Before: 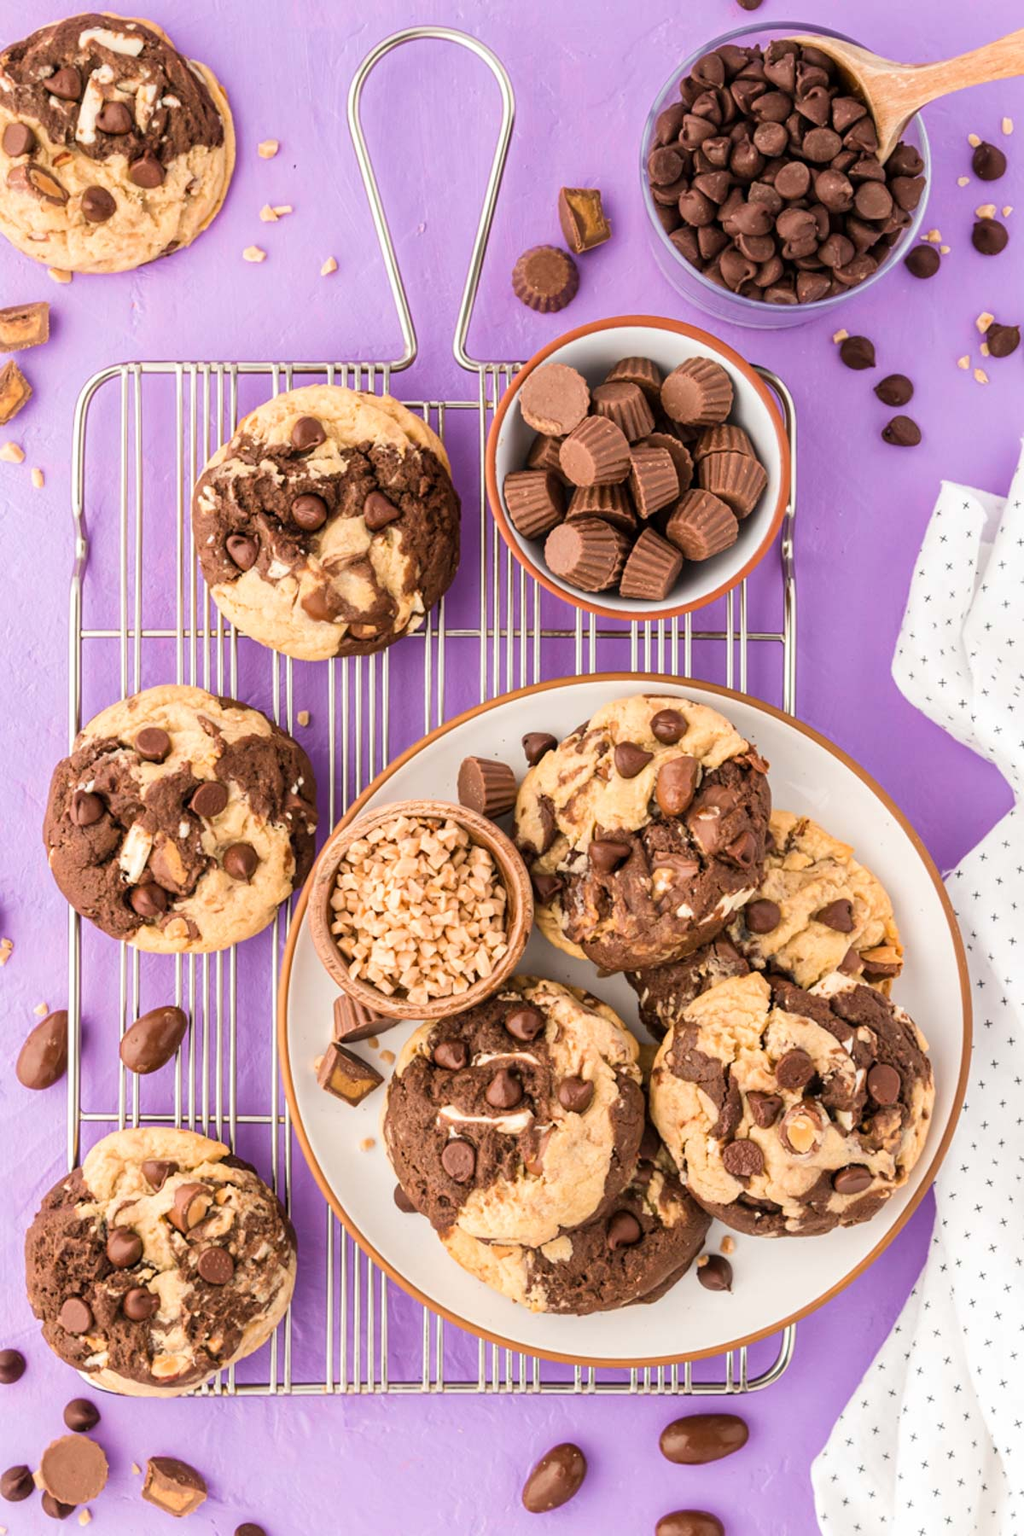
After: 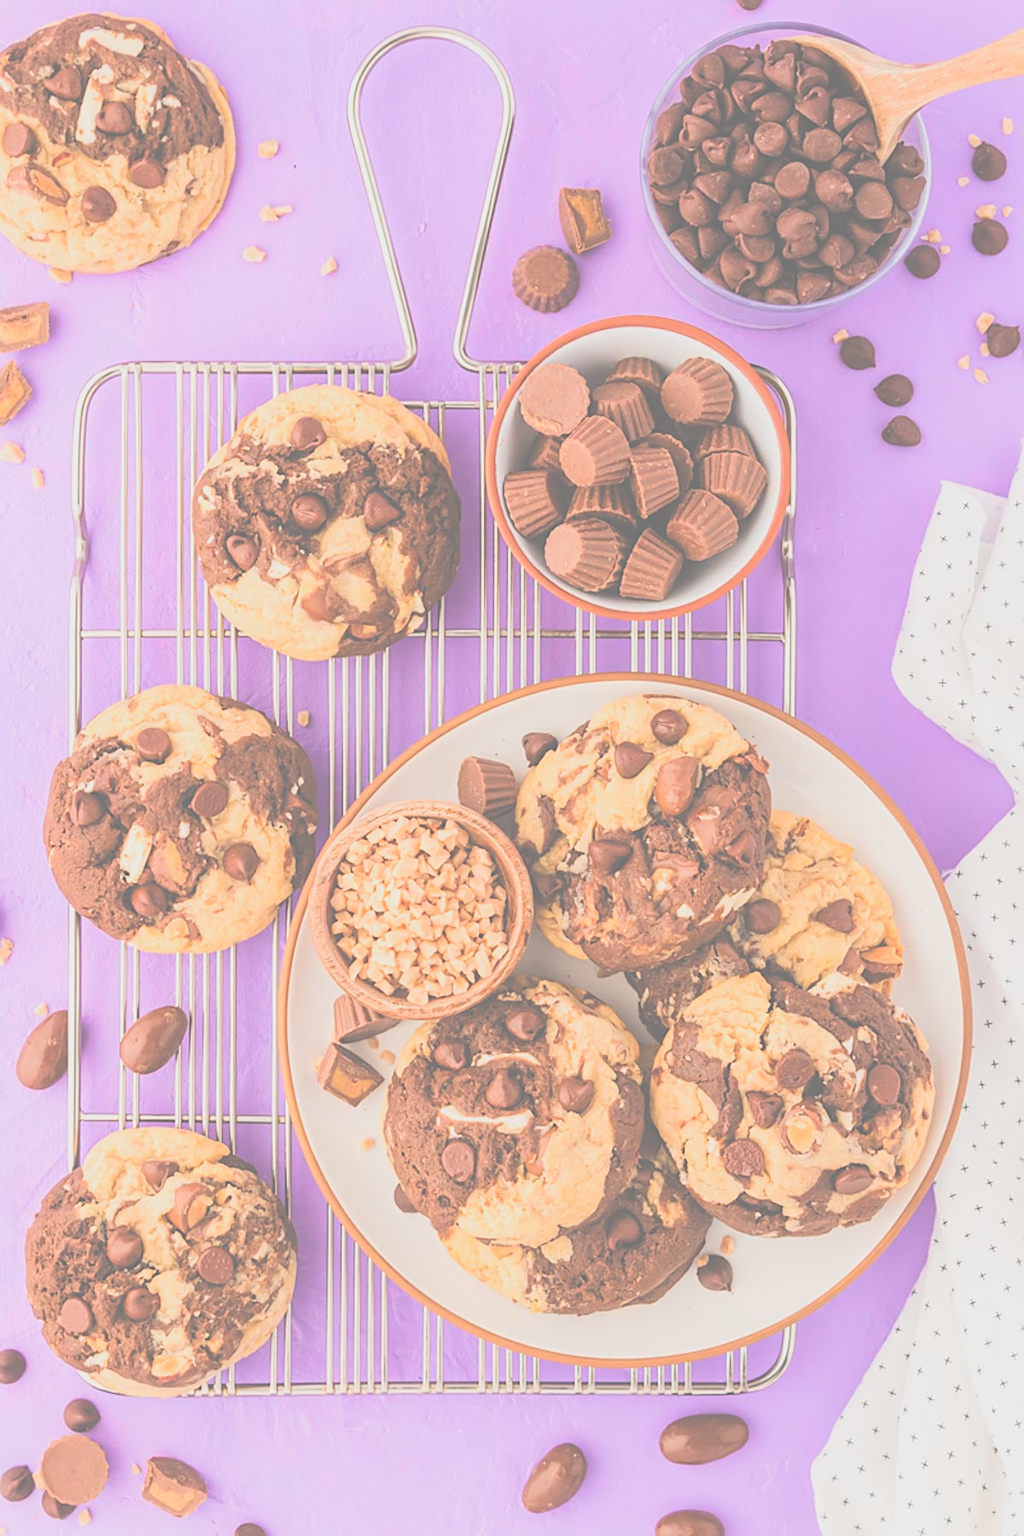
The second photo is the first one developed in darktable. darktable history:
sharpen: on, module defaults
filmic rgb: hardness 4.17
contrast brightness saturation: contrast 0.1, brightness 0.3, saturation 0.14
exposure: black level correction -0.087, compensate highlight preservation false
color balance: input saturation 99%
